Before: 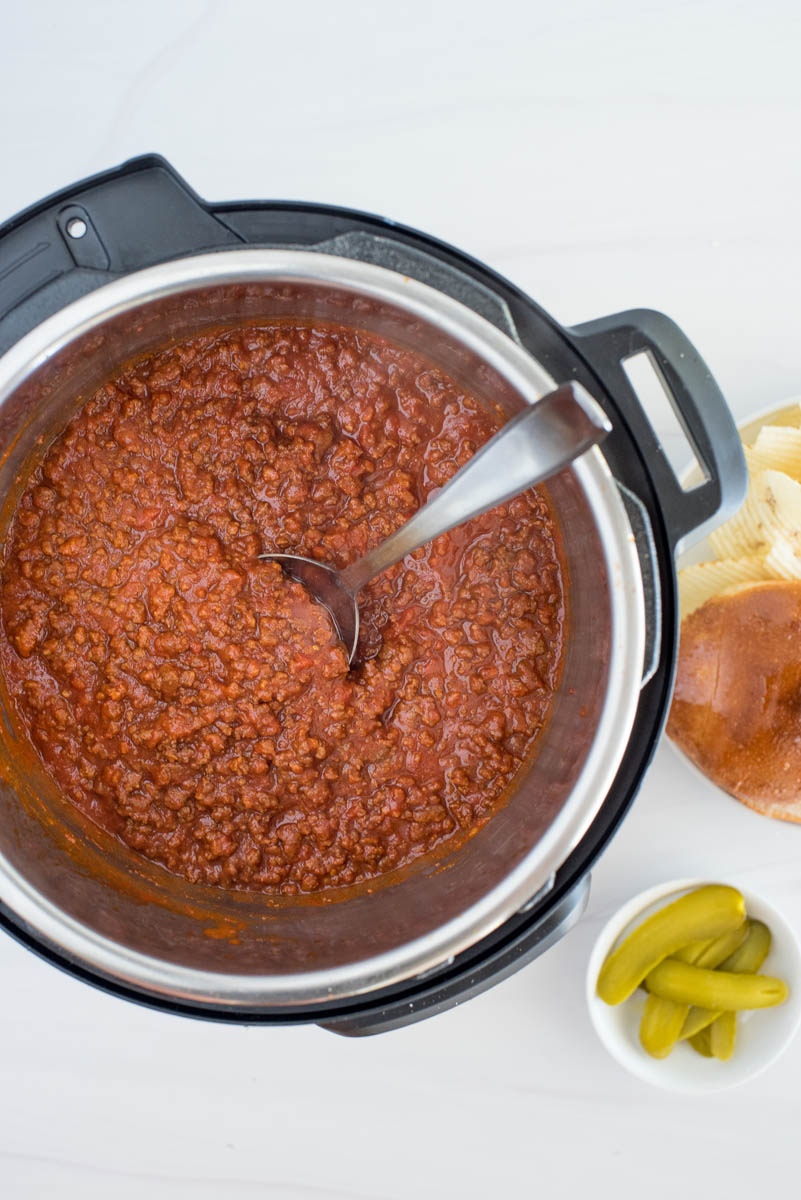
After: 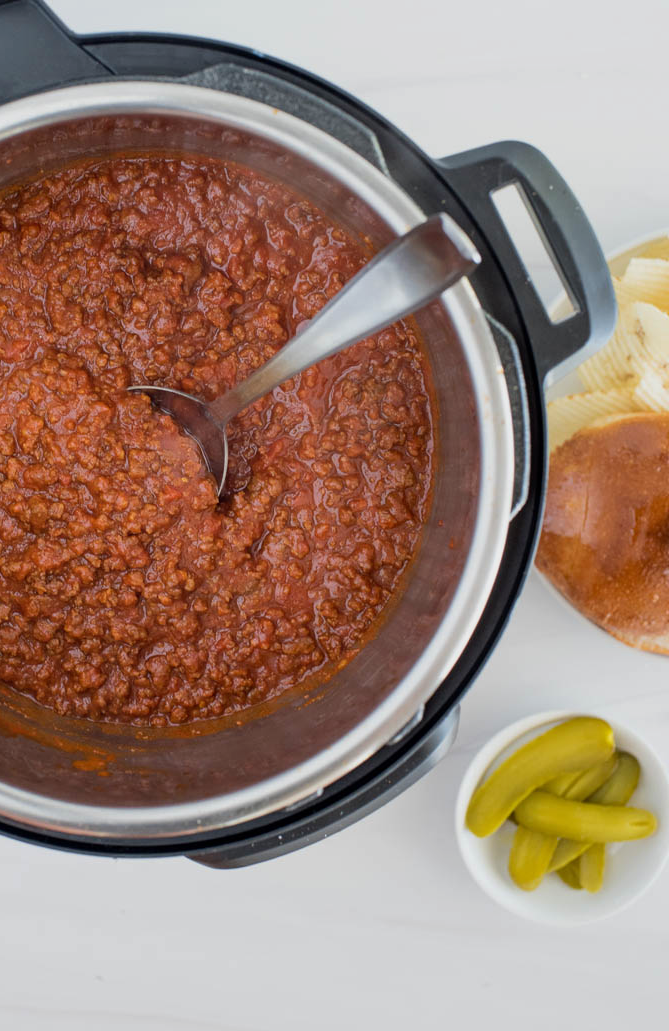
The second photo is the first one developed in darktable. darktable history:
crop: left 16.405%, top 14.075%
exposure: exposure -0.265 EV, compensate exposure bias true, compensate highlight preservation false
